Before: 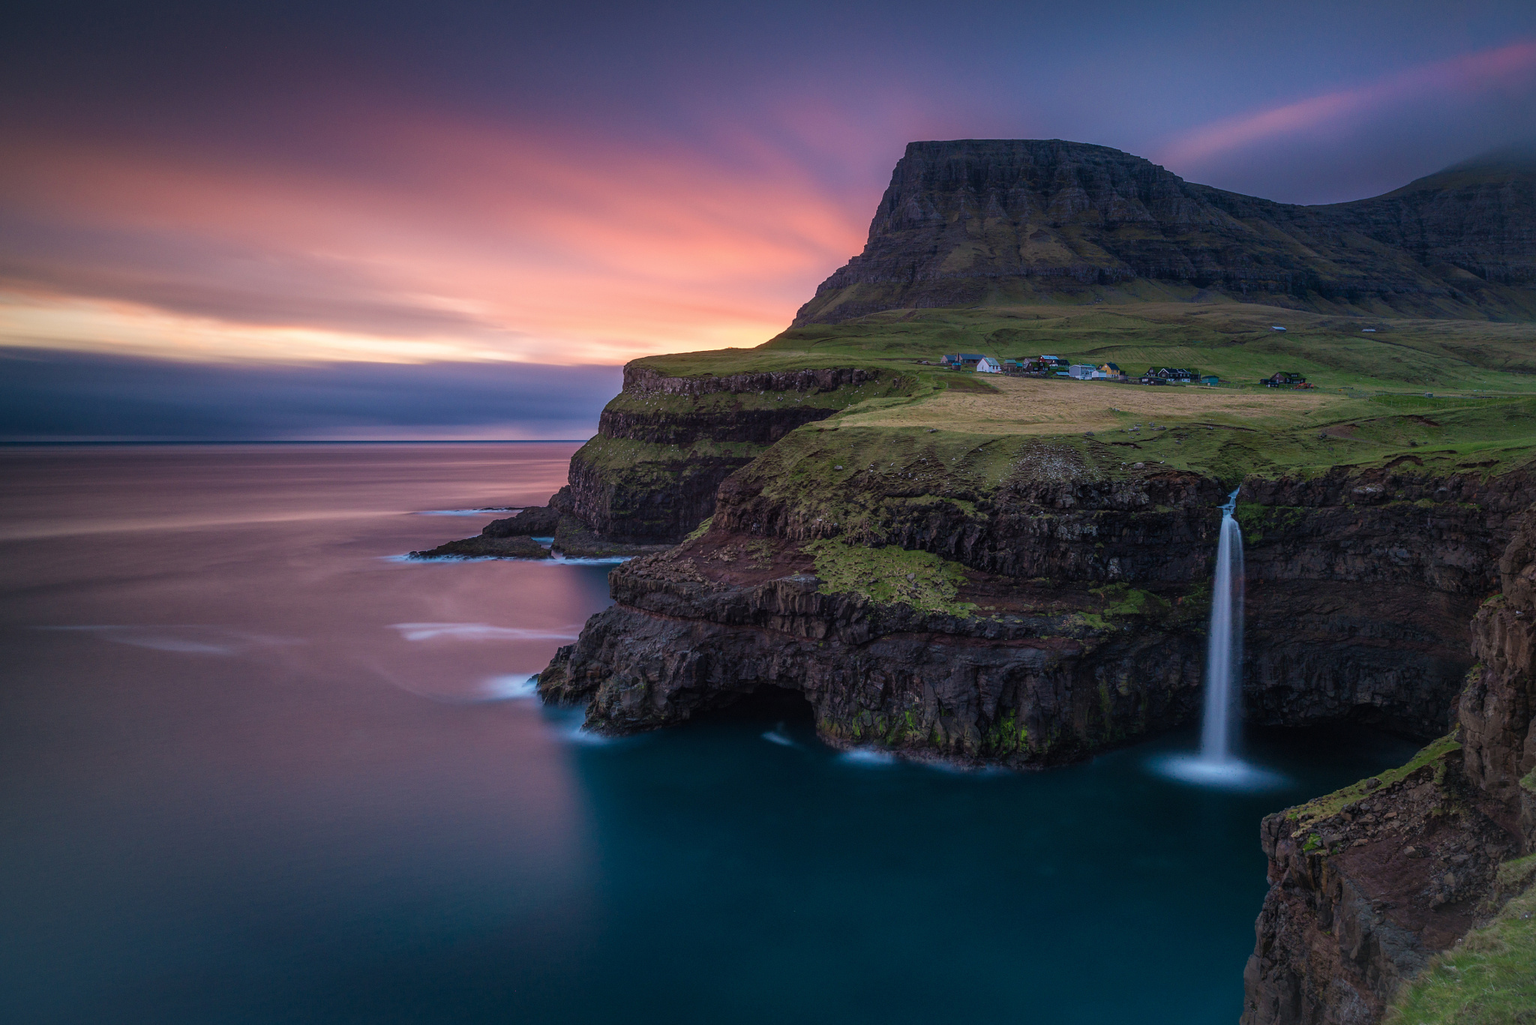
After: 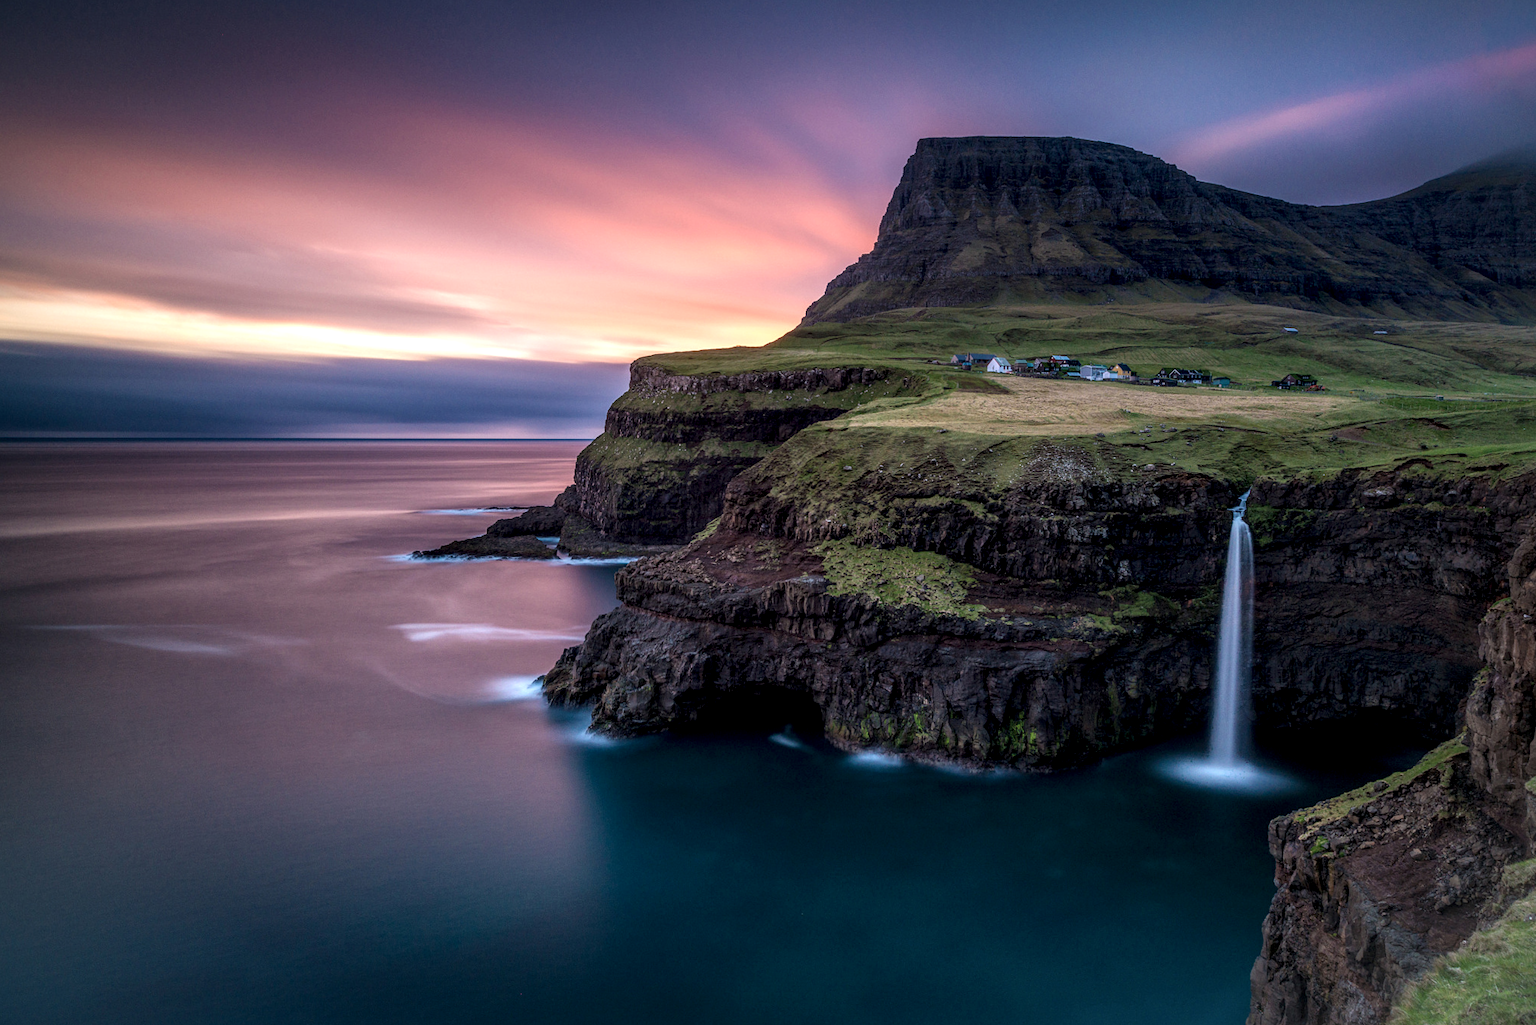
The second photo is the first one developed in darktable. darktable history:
local contrast: highlights 60%, shadows 60%, detail 160%
rotate and perspective: rotation 0.174°, lens shift (vertical) 0.013, lens shift (horizontal) 0.019, shear 0.001, automatic cropping original format, crop left 0.007, crop right 0.991, crop top 0.016, crop bottom 0.997
